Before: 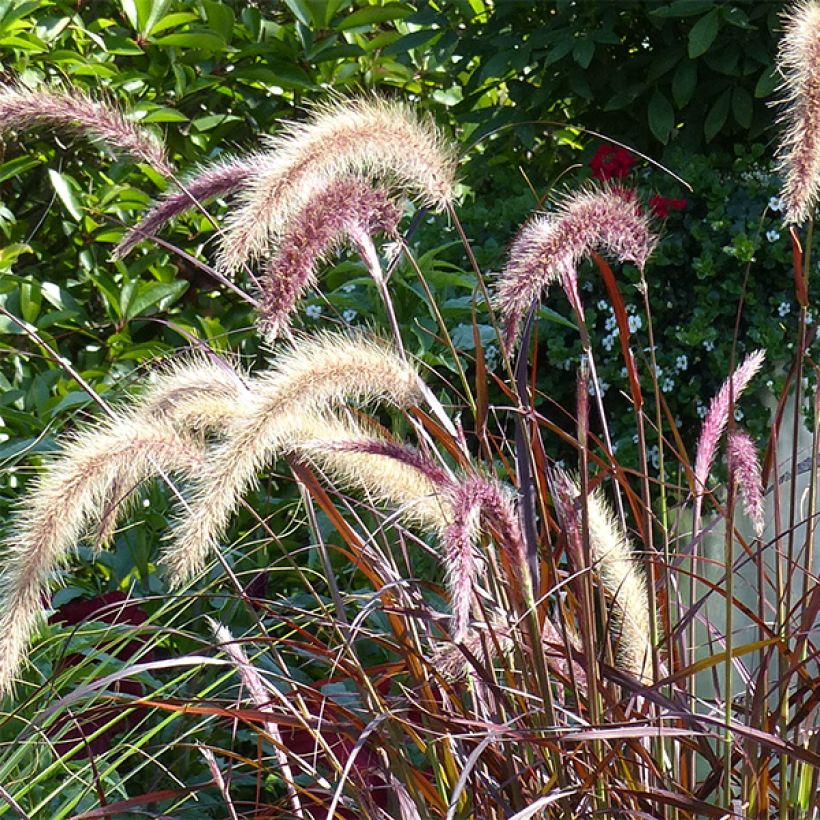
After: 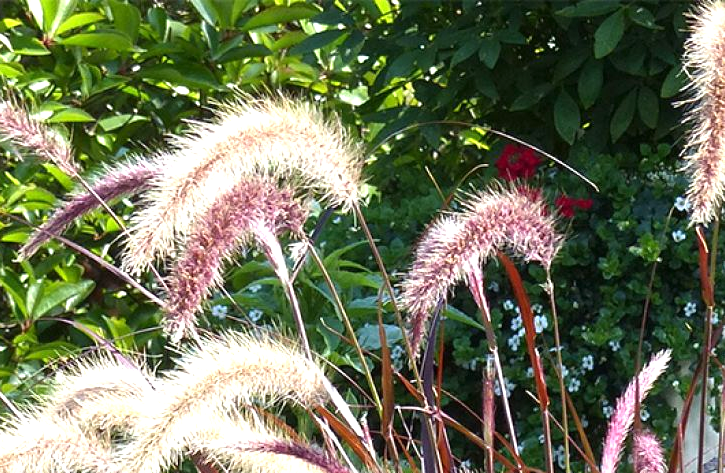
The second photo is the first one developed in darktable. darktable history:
exposure: exposure 0.635 EV, compensate highlight preservation false
crop and rotate: left 11.469%, bottom 42.294%
